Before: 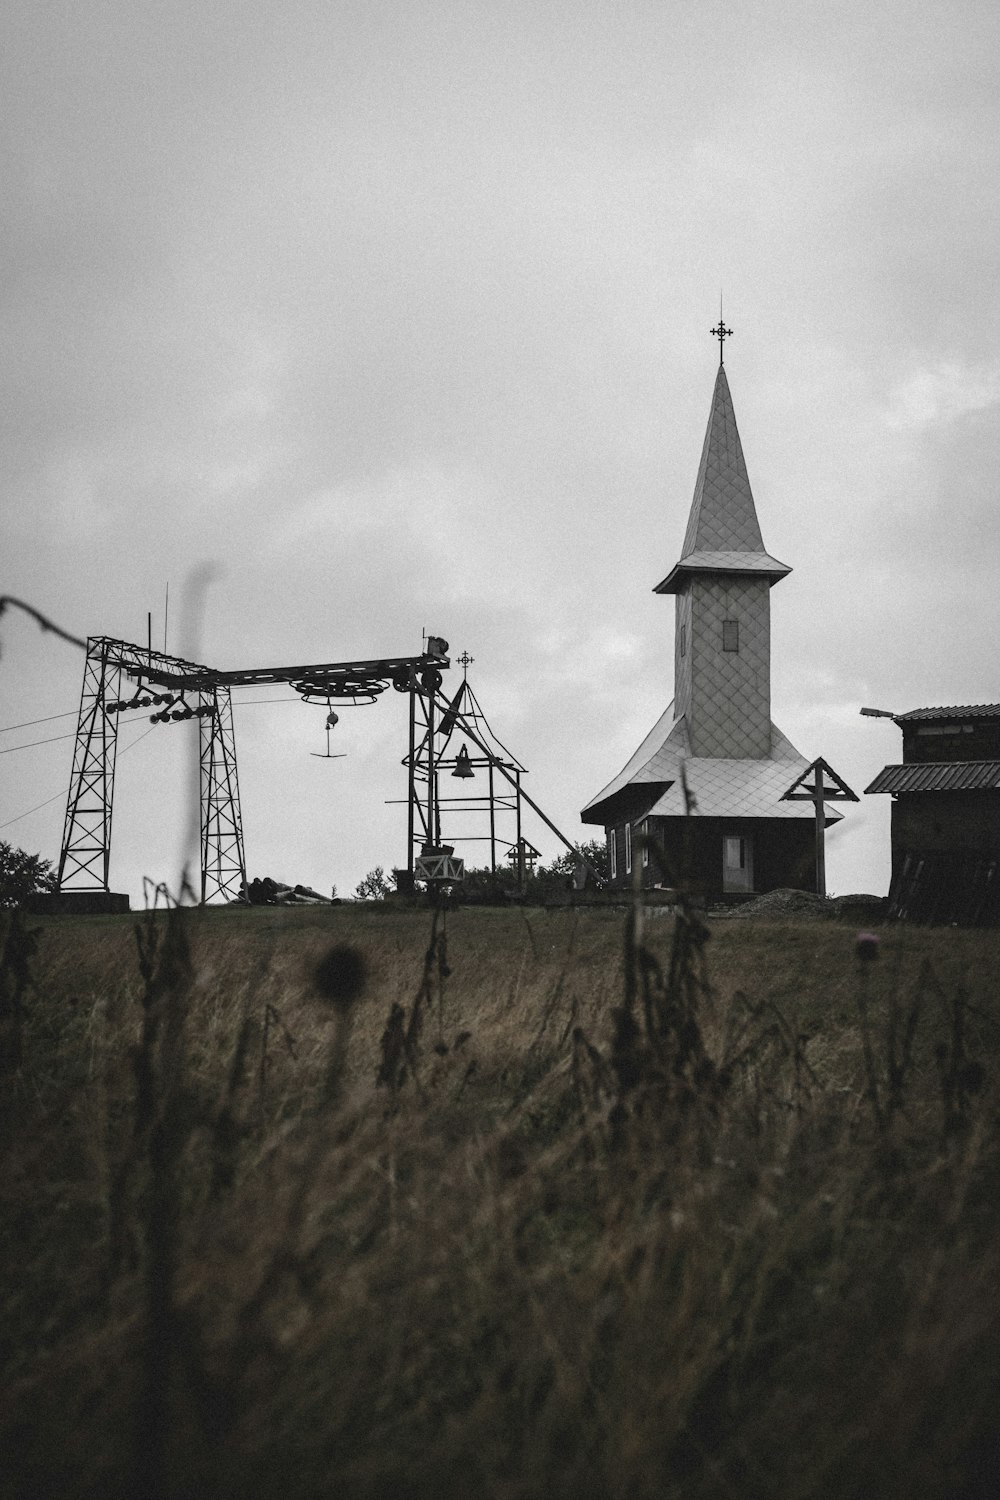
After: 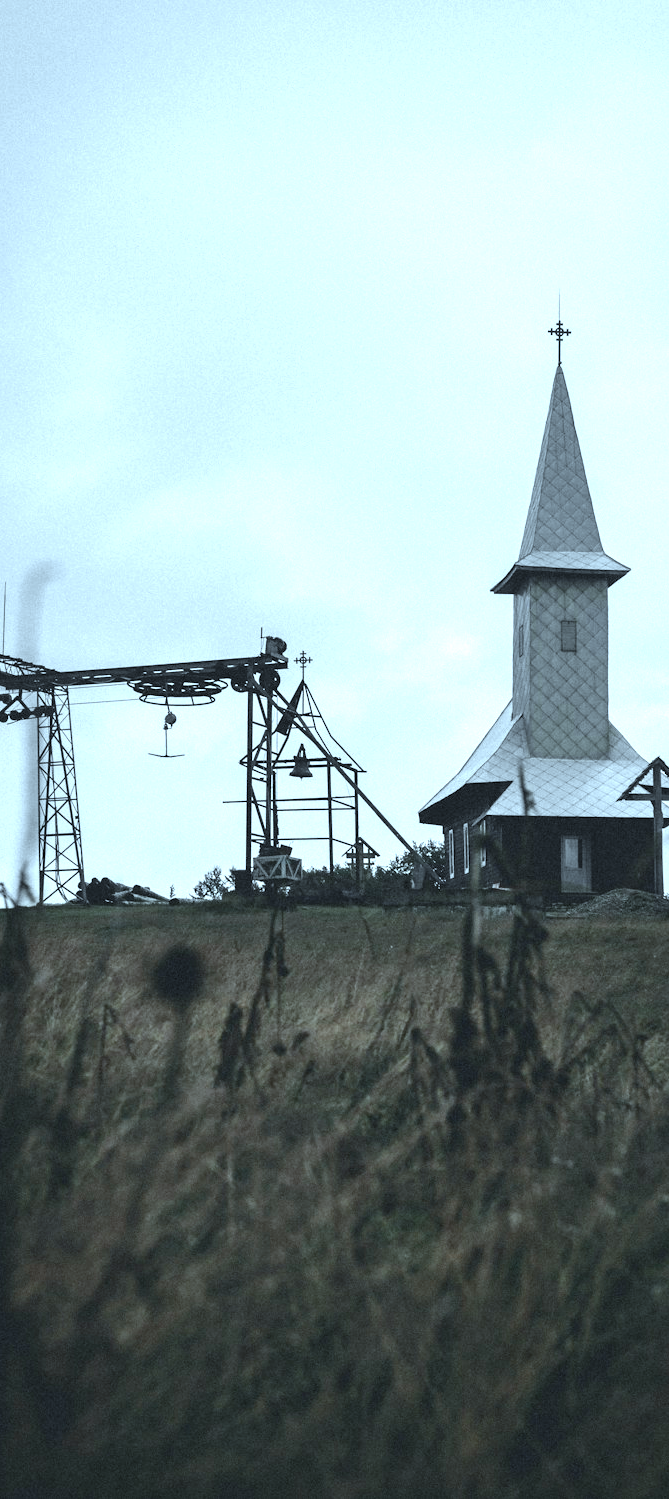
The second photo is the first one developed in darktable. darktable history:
color correction: highlights a* -2.58, highlights b* 2.59
color calibration: x 0.382, y 0.371, temperature 3902.27 K
crop and rotate: left 16.219%, right 16.818%
exposure: black level correction 0, exposure 0.698 EV, compensate highlight preservation false
